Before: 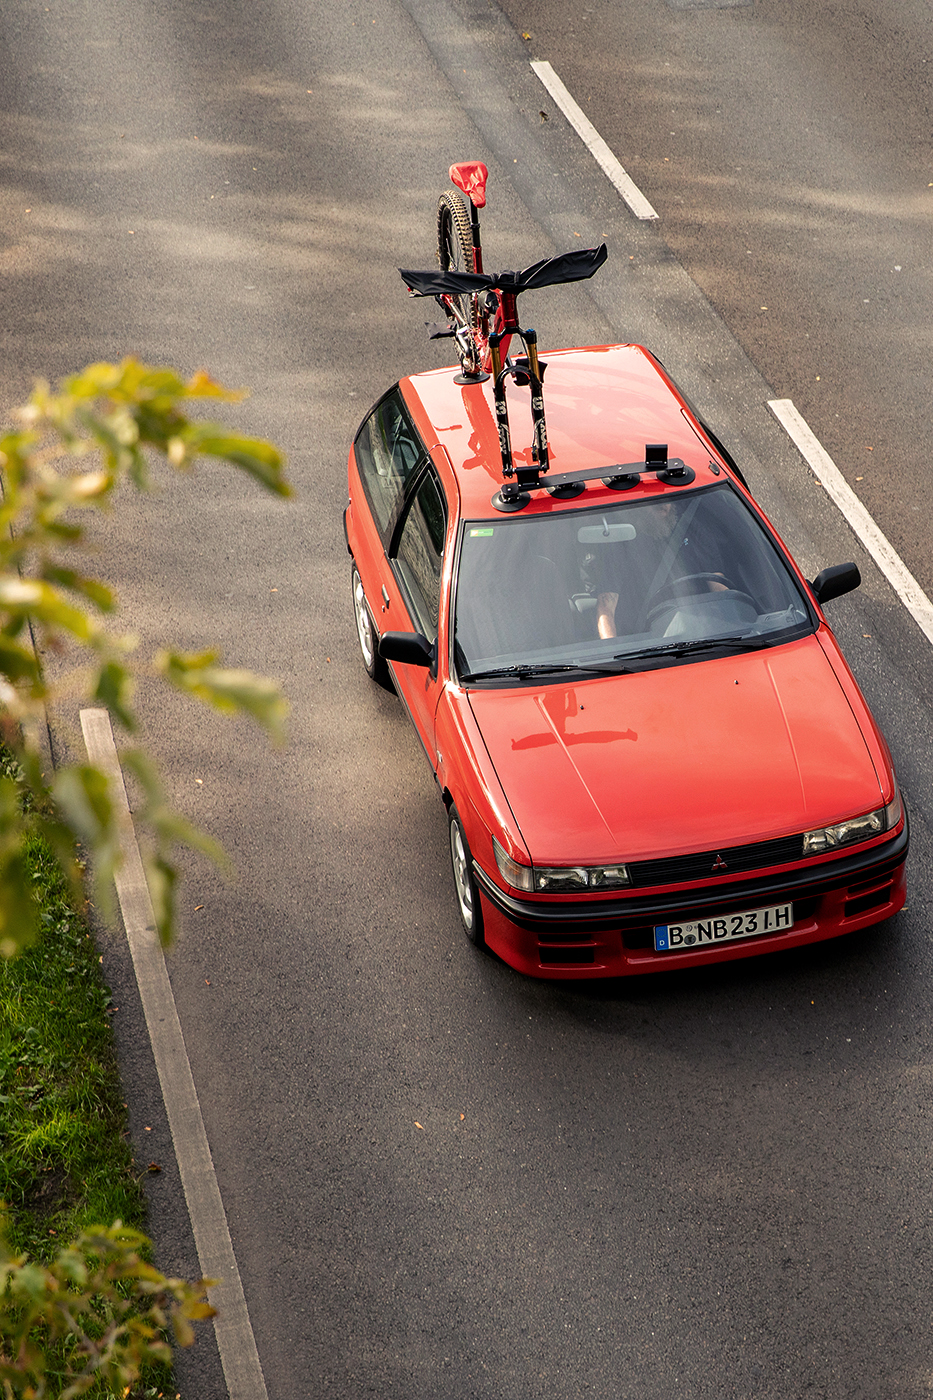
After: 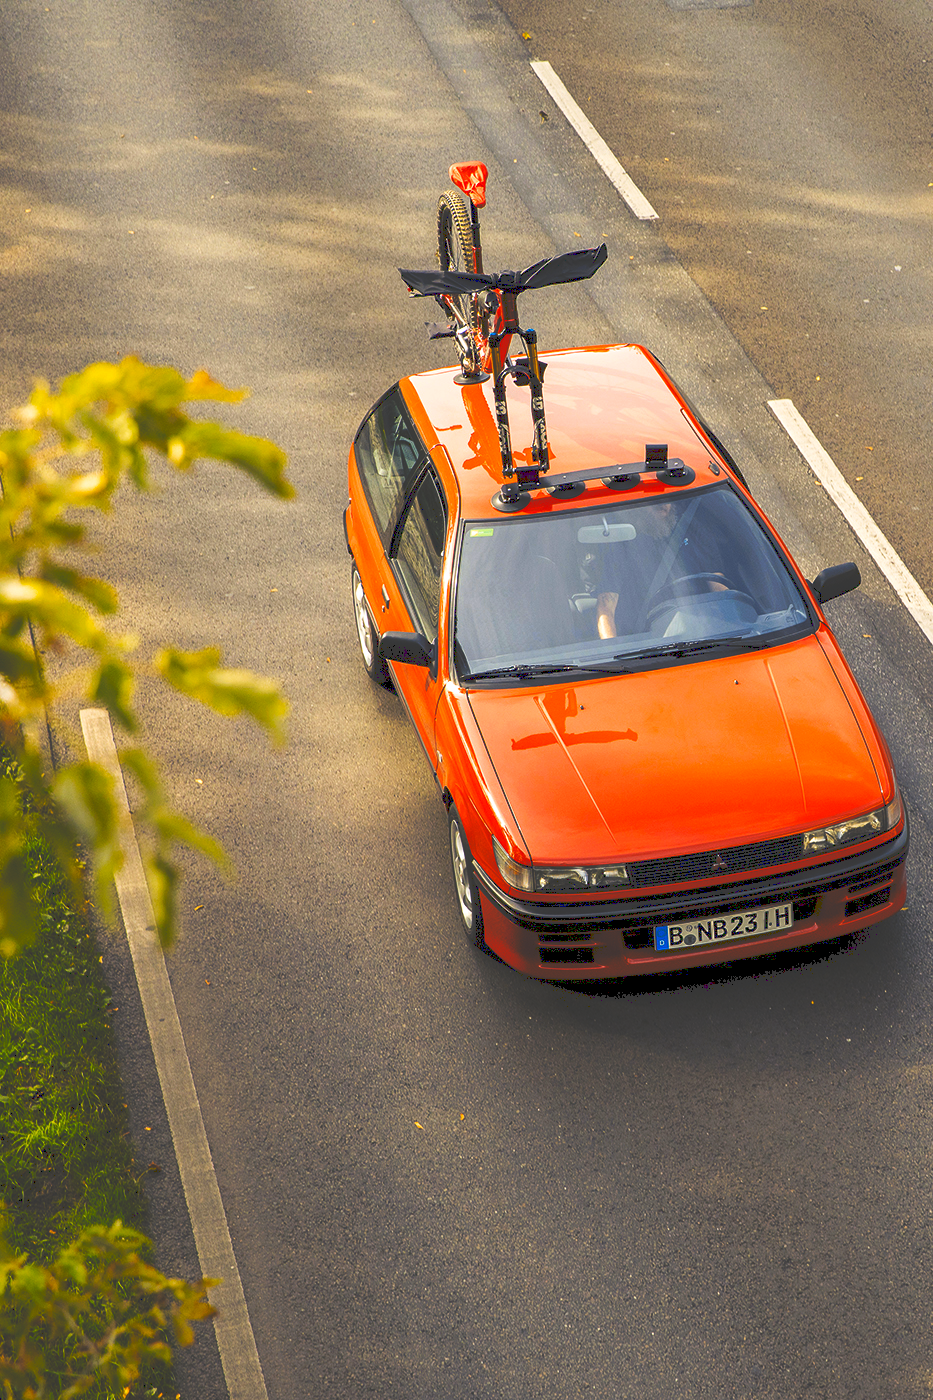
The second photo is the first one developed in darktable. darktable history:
tone curve: curves: ch0 [(0, 0) (0.003, 0.224) (0.011, 0.229) (0.025, 0.234) (0.044, 0.242) (0.069, 0.249) (0.1, 0.256) (0.136, 0.265) (0.177, 0.285) (0.224, 0.304) (0.277, 0.337) (0.335, 0.385) (0.399, 0.435) (0.468, 0.507) (0.543, 0.59) (0.623, 0.674) (0.709, 0.763) (0.801, 0.852) (0.898, 0.931) (1, 1)], preserve colors none
color contrast: green-magenta contrast 1.12, blue-yellow contrast 1.95, unbound 0
